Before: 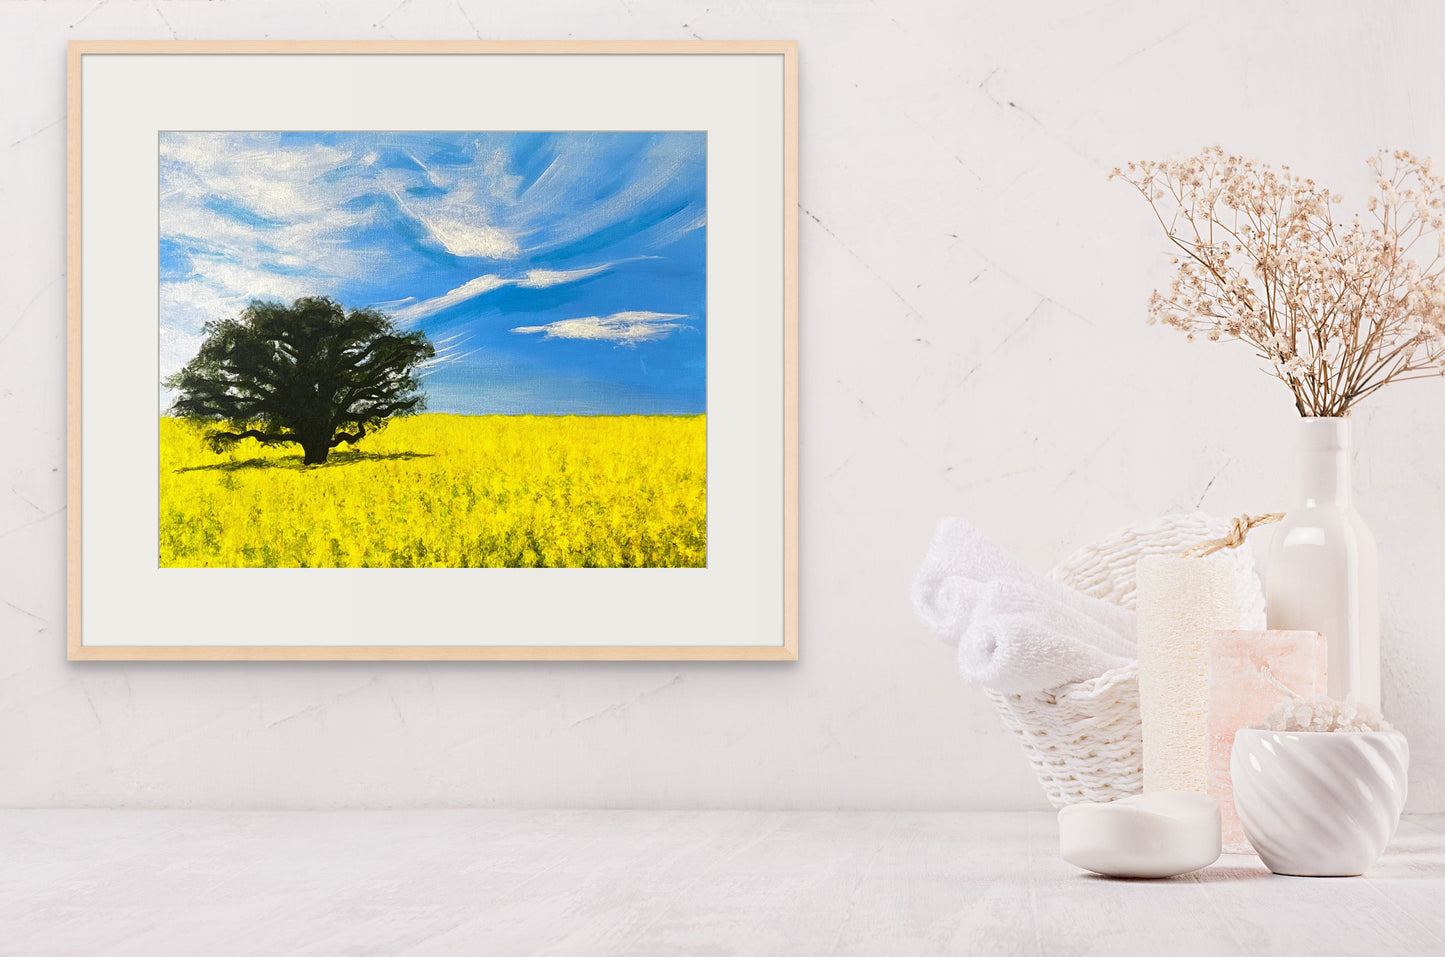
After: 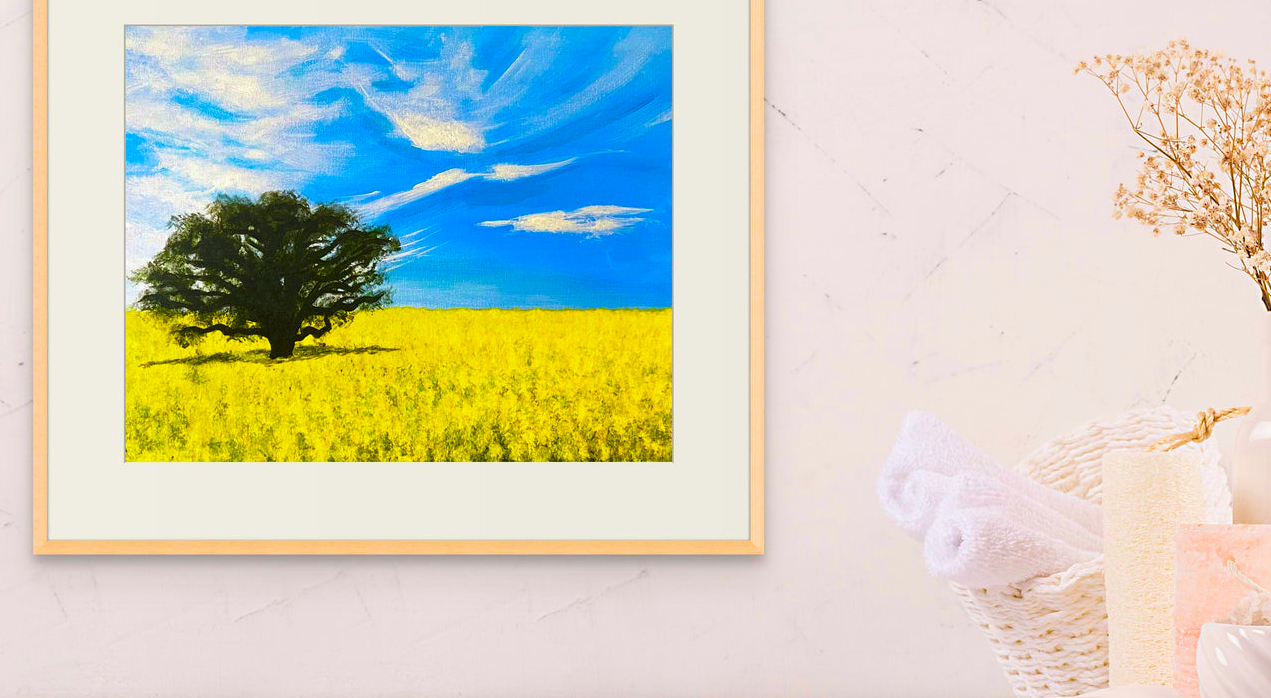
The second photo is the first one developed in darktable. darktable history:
crop and rotate: left 2.422%, top 11.114%, right 9.591%, bottom 15.853%
color balance rgb: perceptual saturation grading › global saturation 30.802%, global vibrance 50.699%
velvia: on, module defaults
